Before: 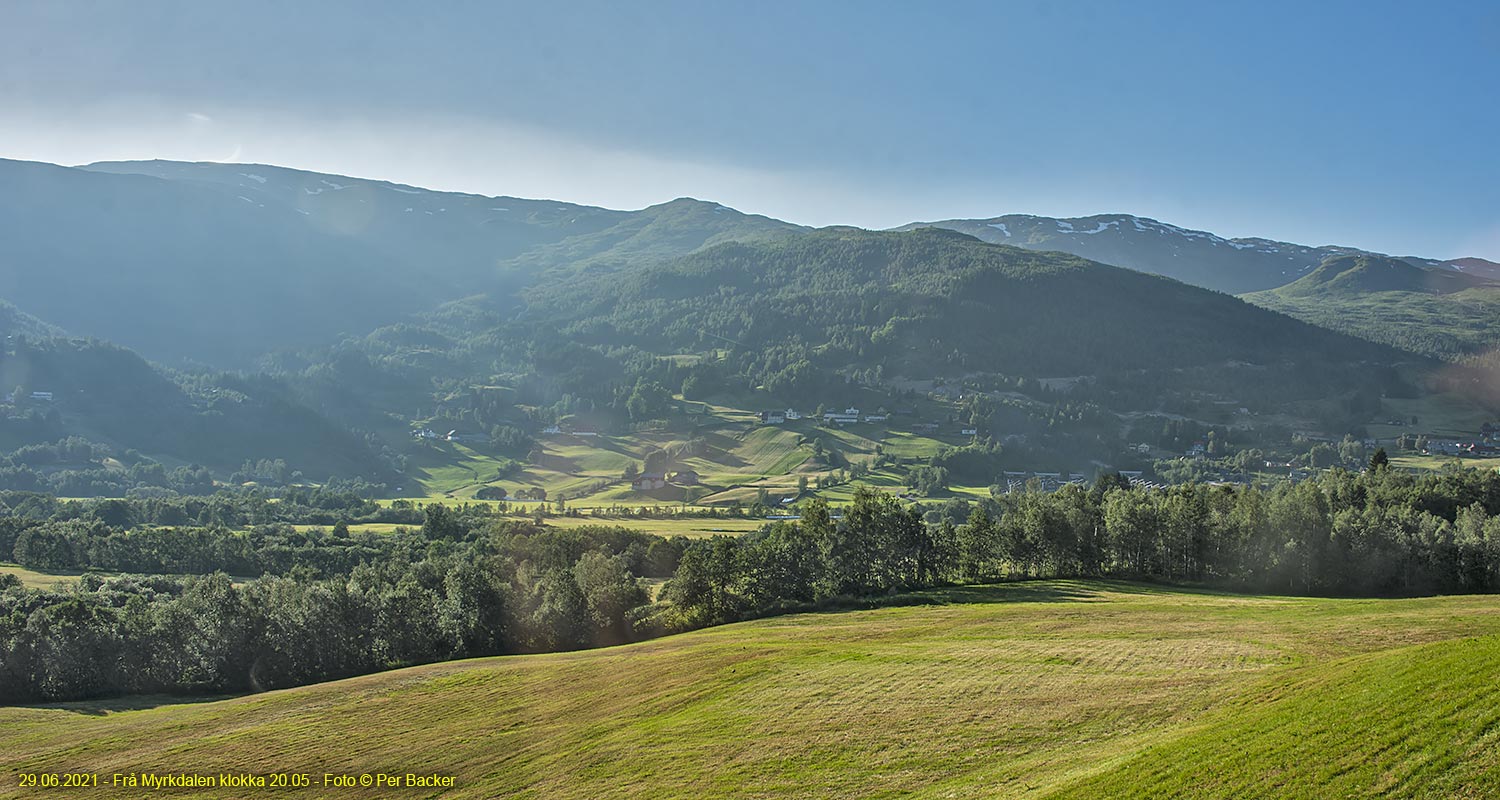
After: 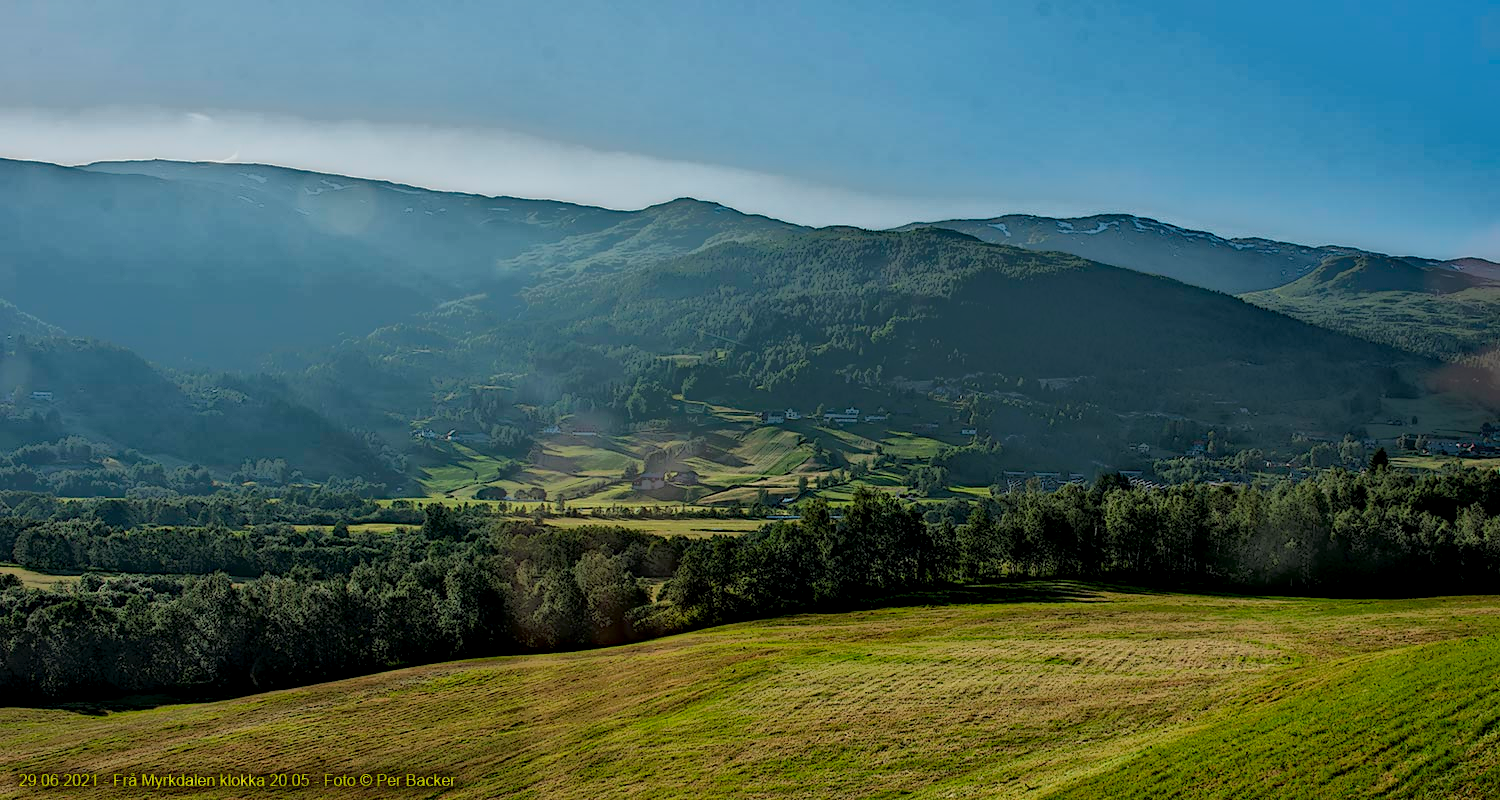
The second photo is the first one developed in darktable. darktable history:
local contrast: highlights 4%, shadows 230%, detail 164%, midtone range 0.001
